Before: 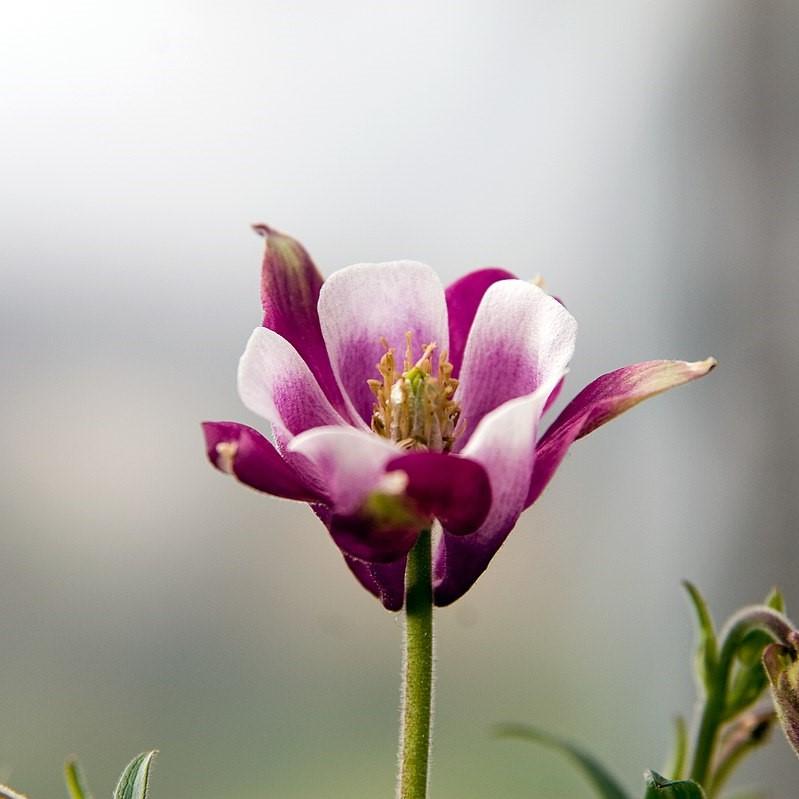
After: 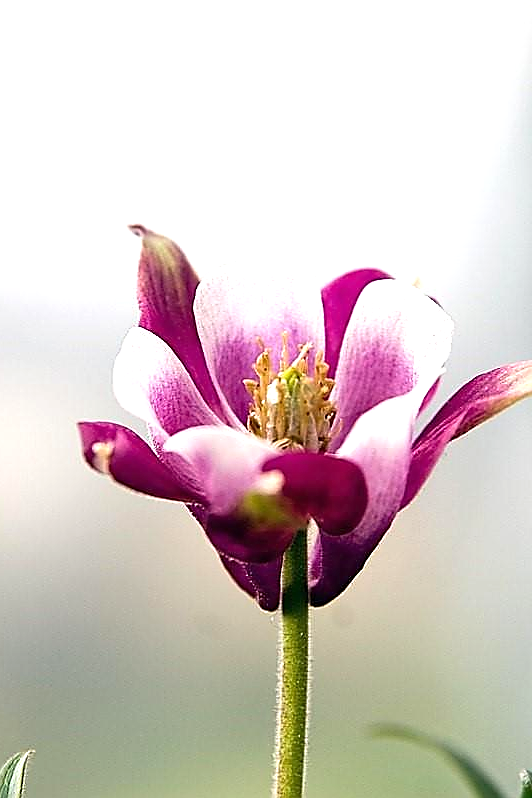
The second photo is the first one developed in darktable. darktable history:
exposure: black level correction 0, exposure 0.702 EV, compensate highlight preservation false
crop and rotate: left 15.587%, right 17.733%
sharpen: radius 1.411, amount 1.26, threshold 0.66
